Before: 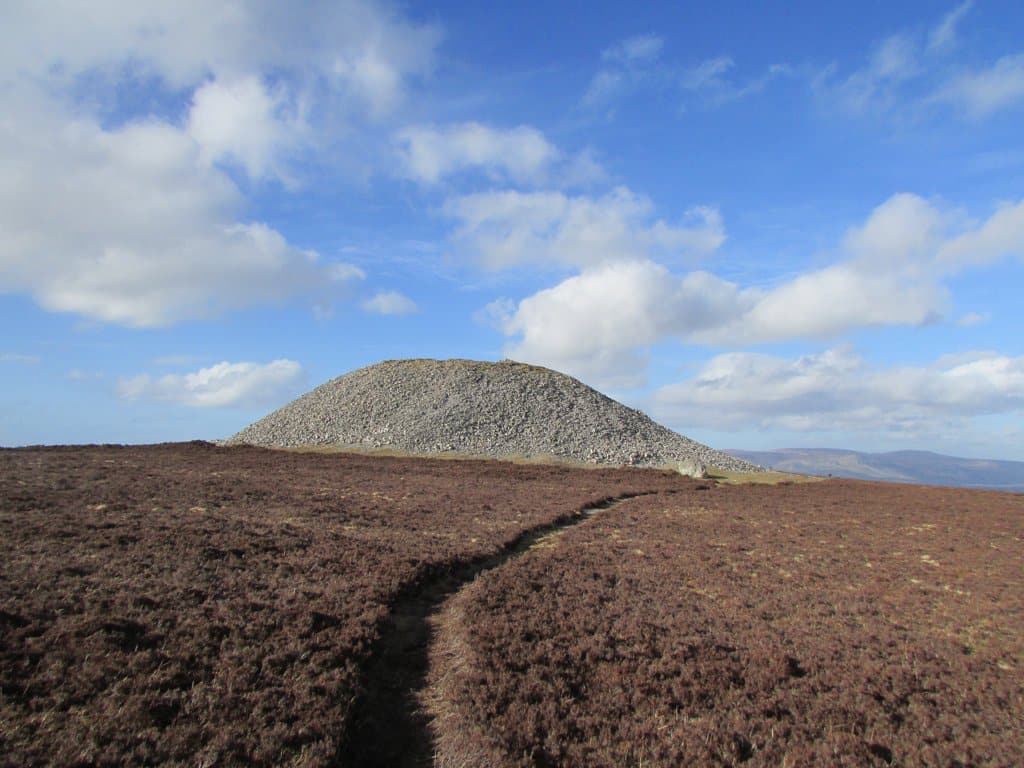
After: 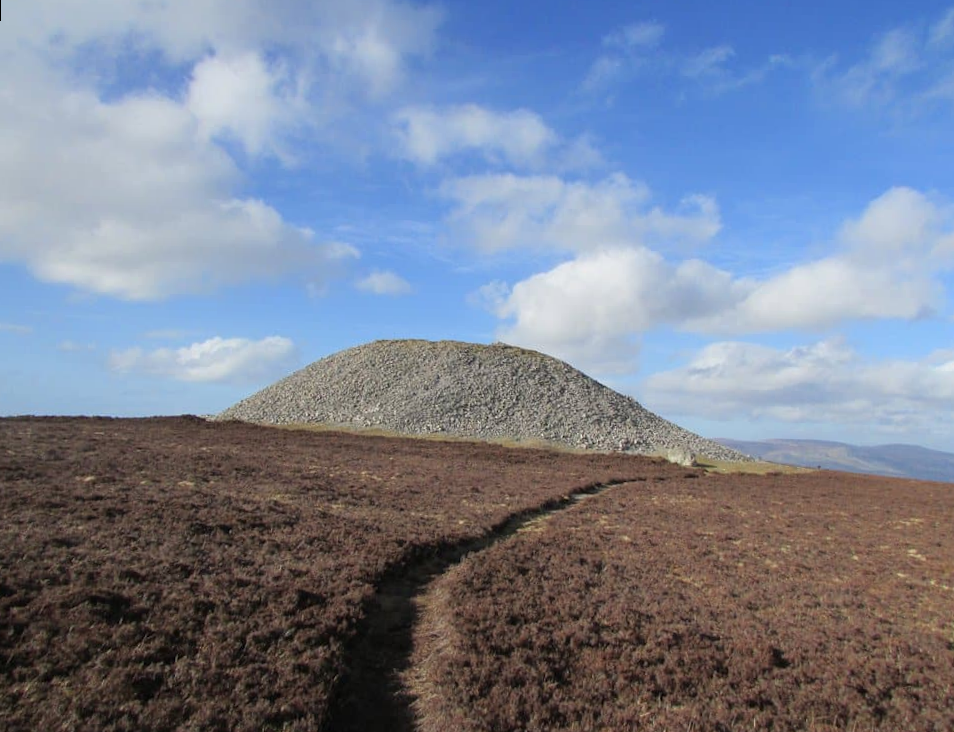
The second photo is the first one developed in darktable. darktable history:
crop and rotate: right 5.167%
rotate and perspective: rotation 1.57°, crop left 0.018, crop right 0.982, crop top 0.039, crop bottom 0.961
